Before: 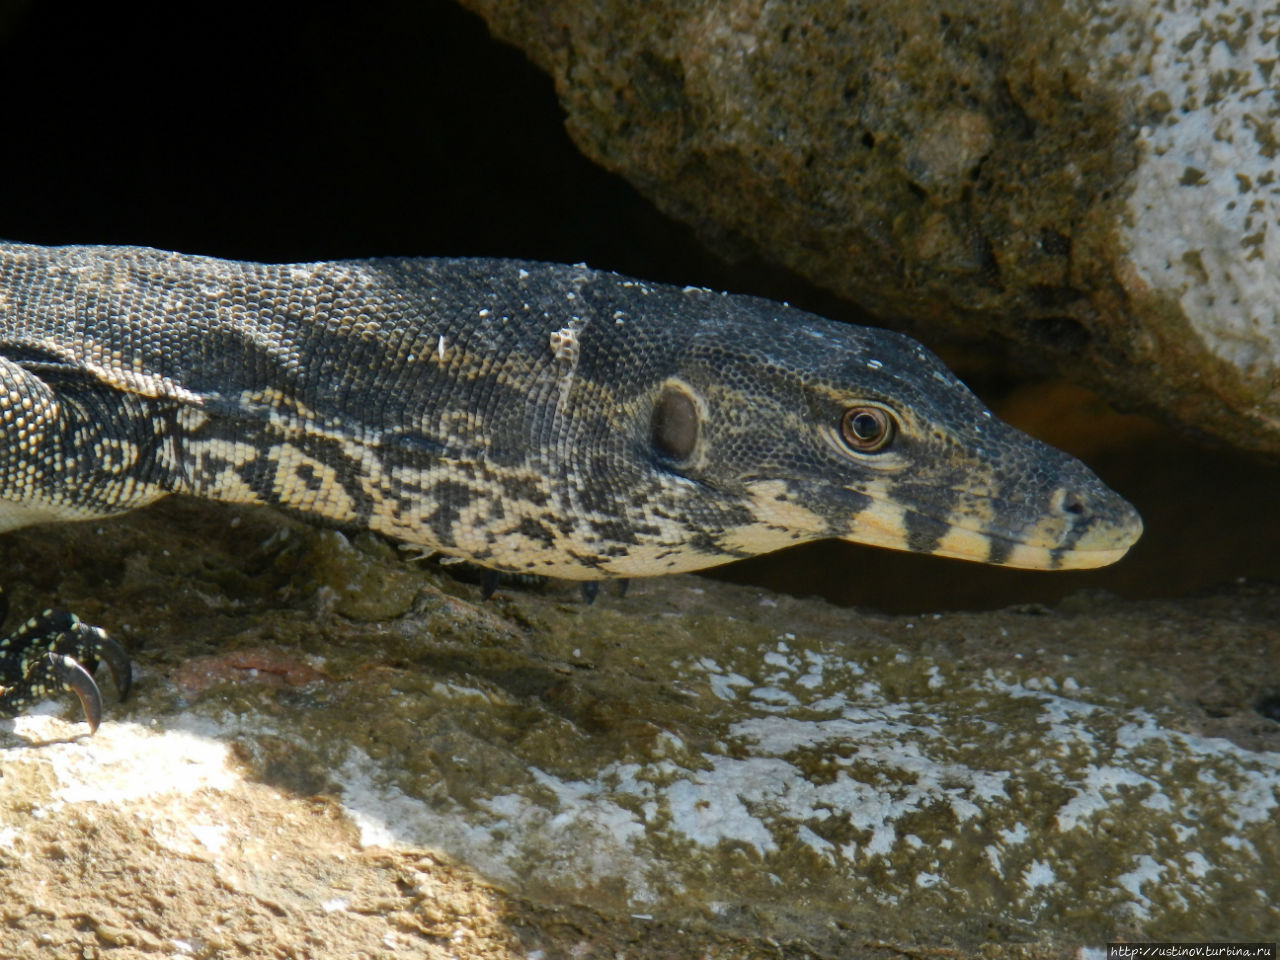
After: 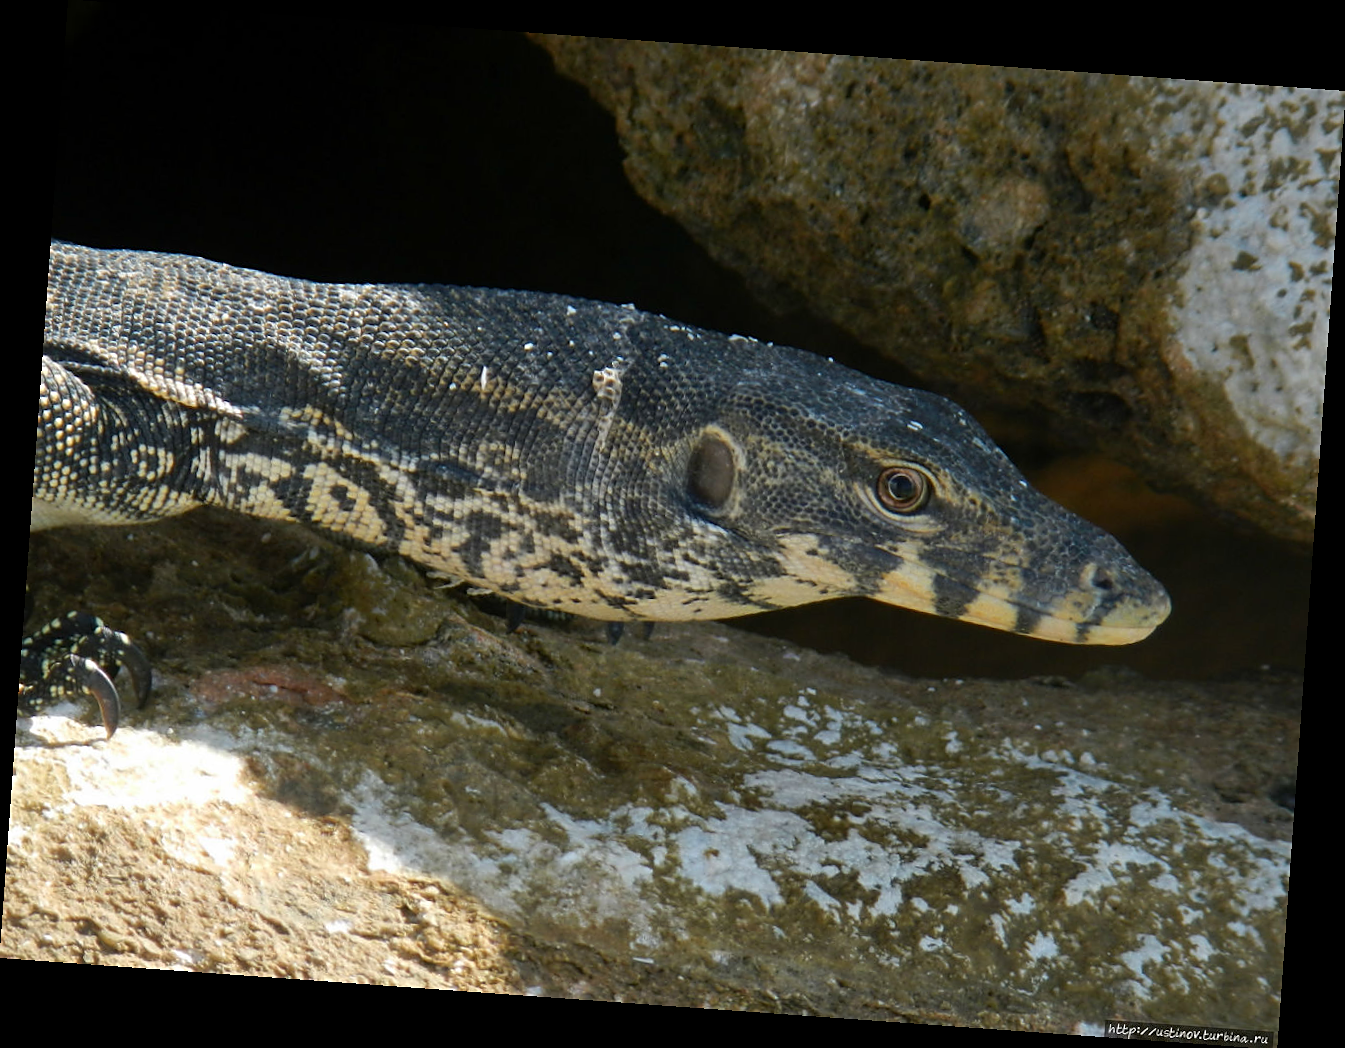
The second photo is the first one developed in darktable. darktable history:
rotate and perspective: rotation 4.1°, automatic cropping off
sharpen: radius 1.864, amount 0.398, threshold 1.271
